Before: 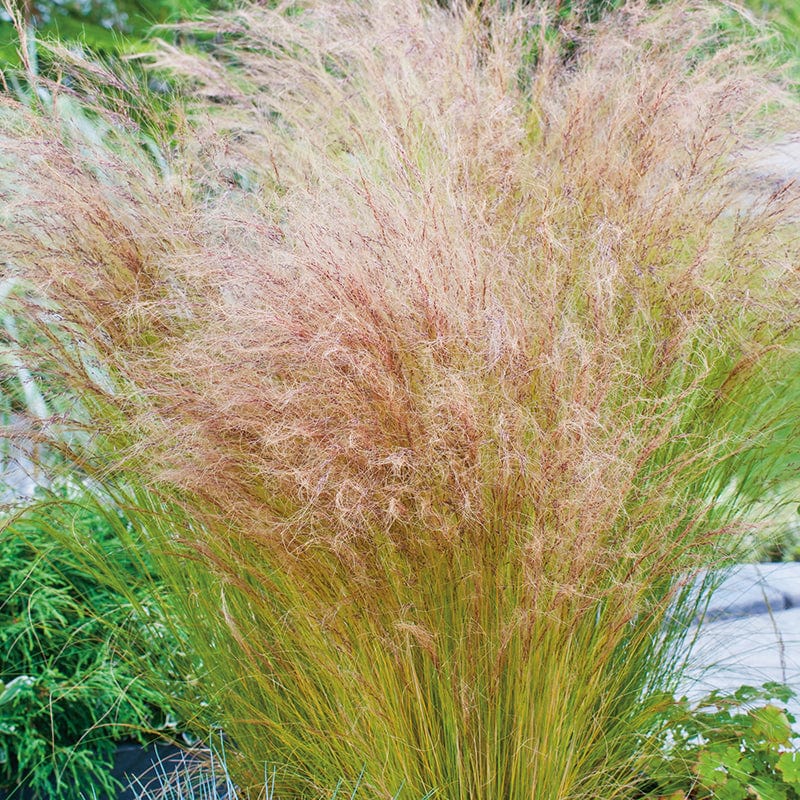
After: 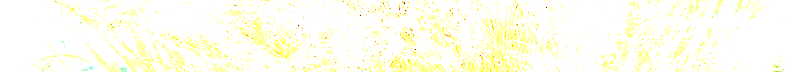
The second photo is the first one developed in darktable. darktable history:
exposure: black level correction 0, exposure 4 EV, compensate exposure bias true, compensate highlight preservation false
rotate and perspective: rotation -3°, crop left 0.031, crop right 0.968, crop top 0.07, crop bottom 0.93
crop and rotate: top 59.084%, bottom 30.916%
